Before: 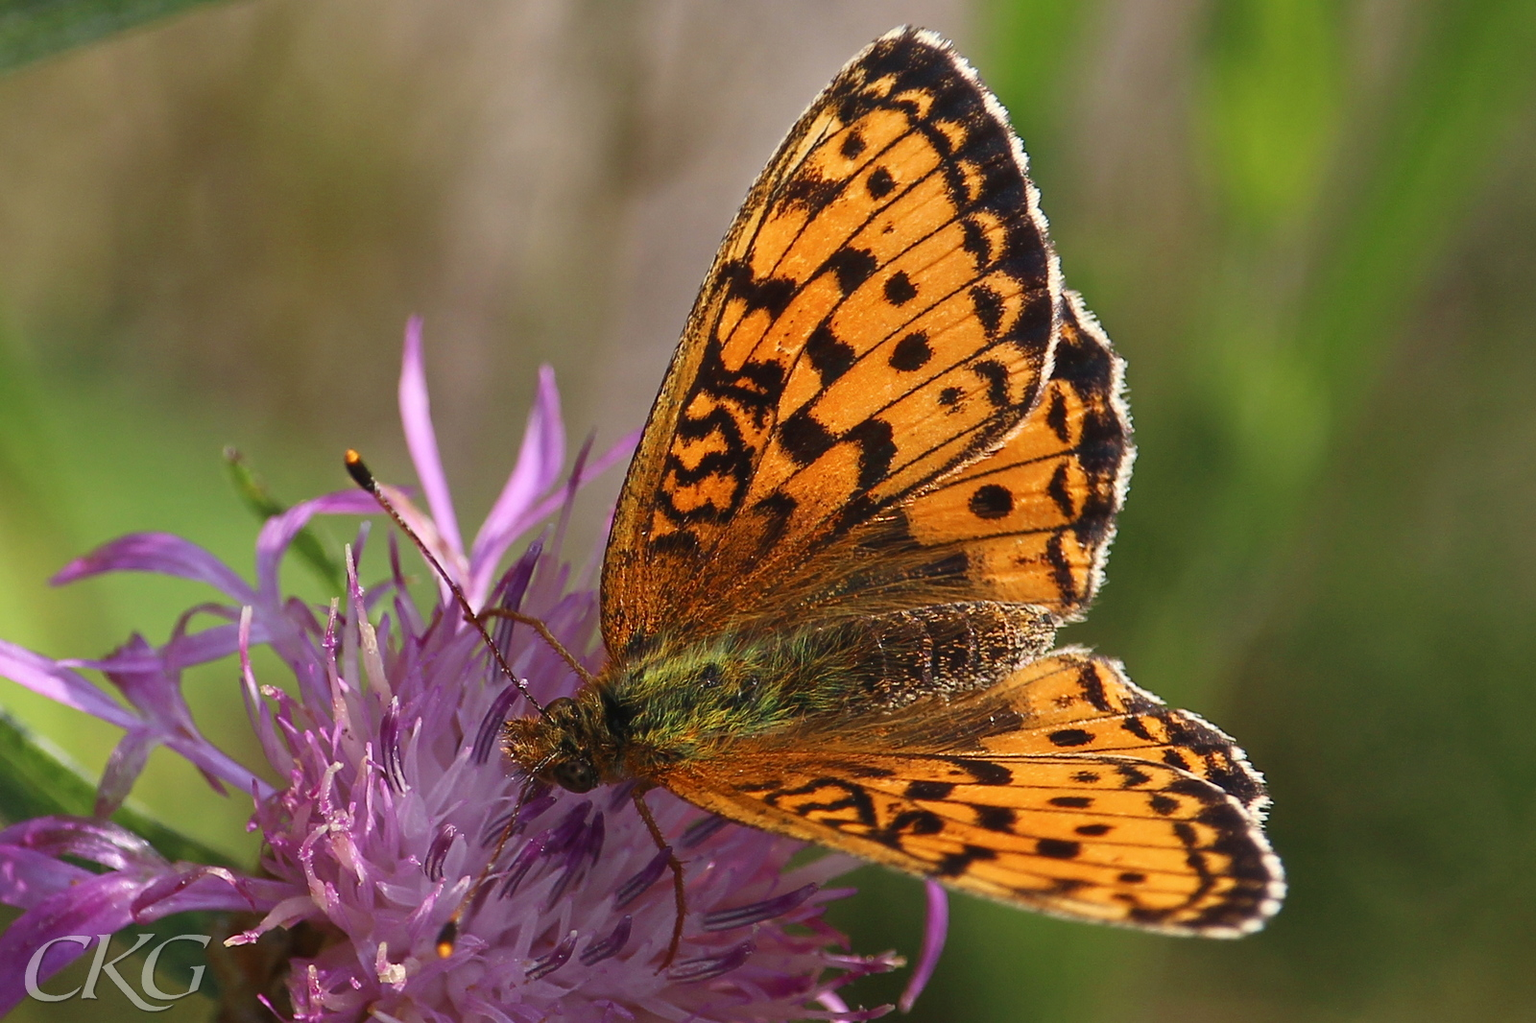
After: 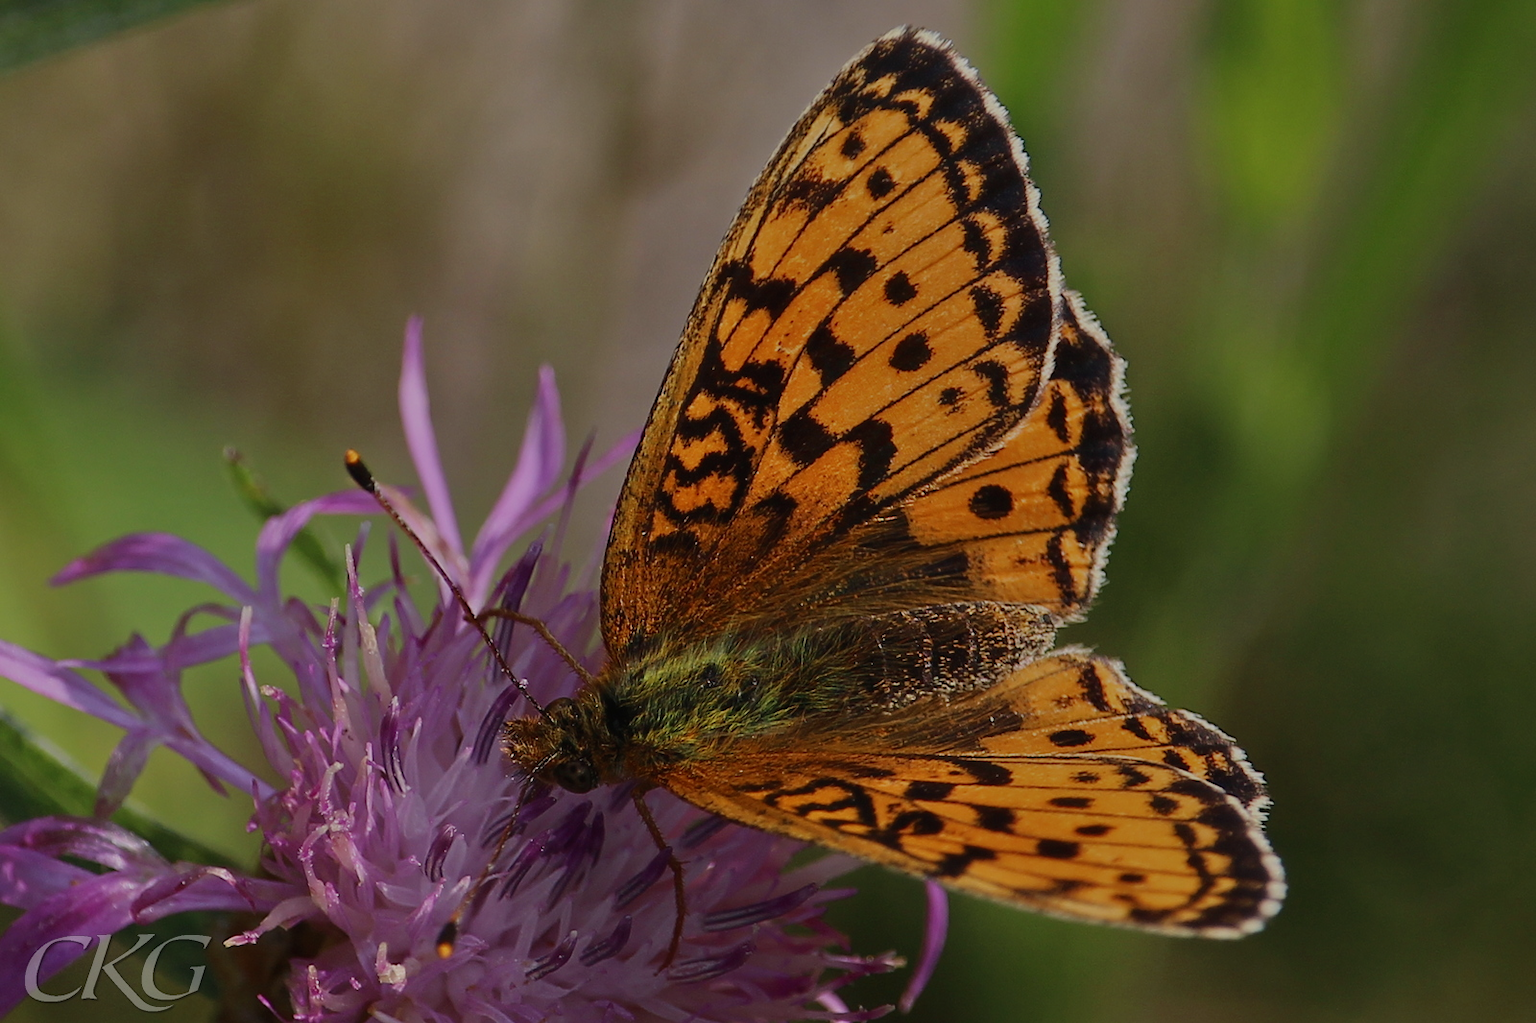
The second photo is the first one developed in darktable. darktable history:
tone equalizer: -8 EV -2 EV, -7 EV -2 EV, -6 EV -2 EV, -5 EV -2 EV, -4 EV -2 EV, -3 EV -2 EV, -2 EV -2 EV, -1 EV -1.63 EV, +0 EV -2 EV
exposure: exposure 0.921 EV, compensate highlight preservation false
